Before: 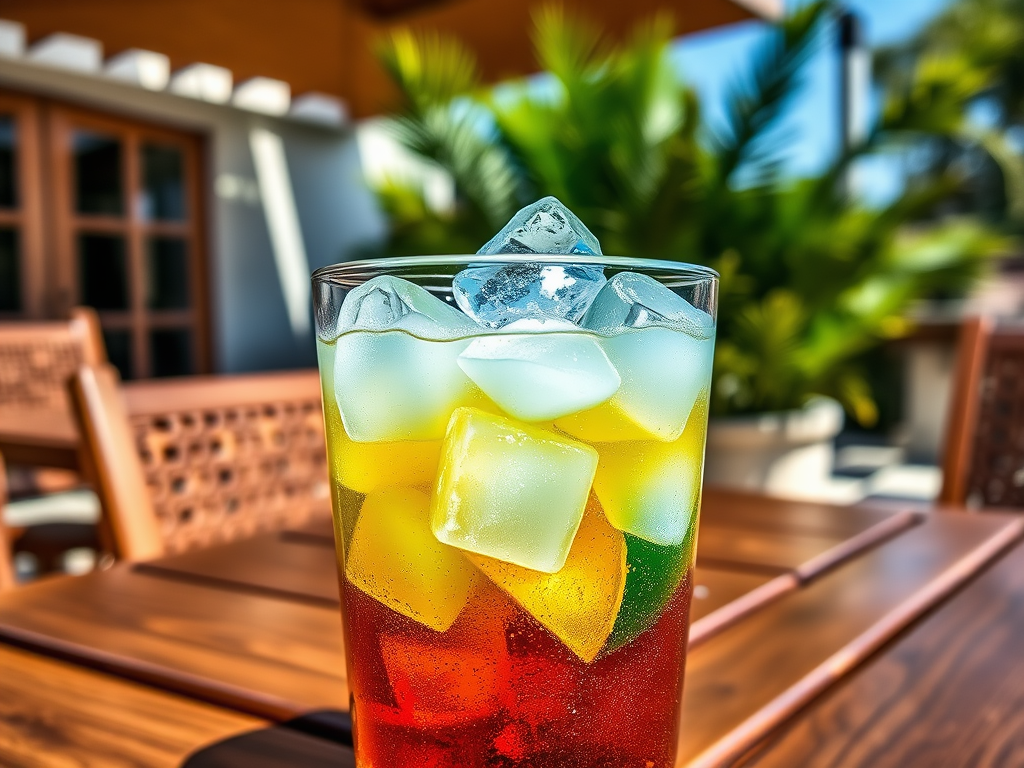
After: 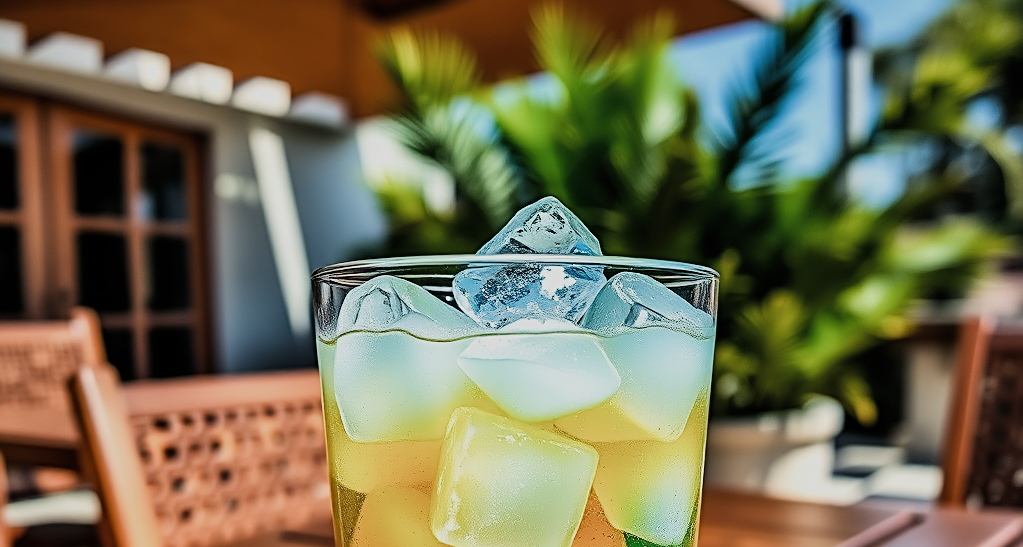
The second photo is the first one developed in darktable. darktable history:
sharpen: radius 2.758
filmic rgb: black relative exposure -7.65 EV, white relative exposure 4.56 EV, hardness 3.61, contrast 1.106, add noise in highlights 0.001, color science v3 (2019), use custom middle-gray values true, contrast in highlights soft
crop: right 0%, bottom 28.678%
